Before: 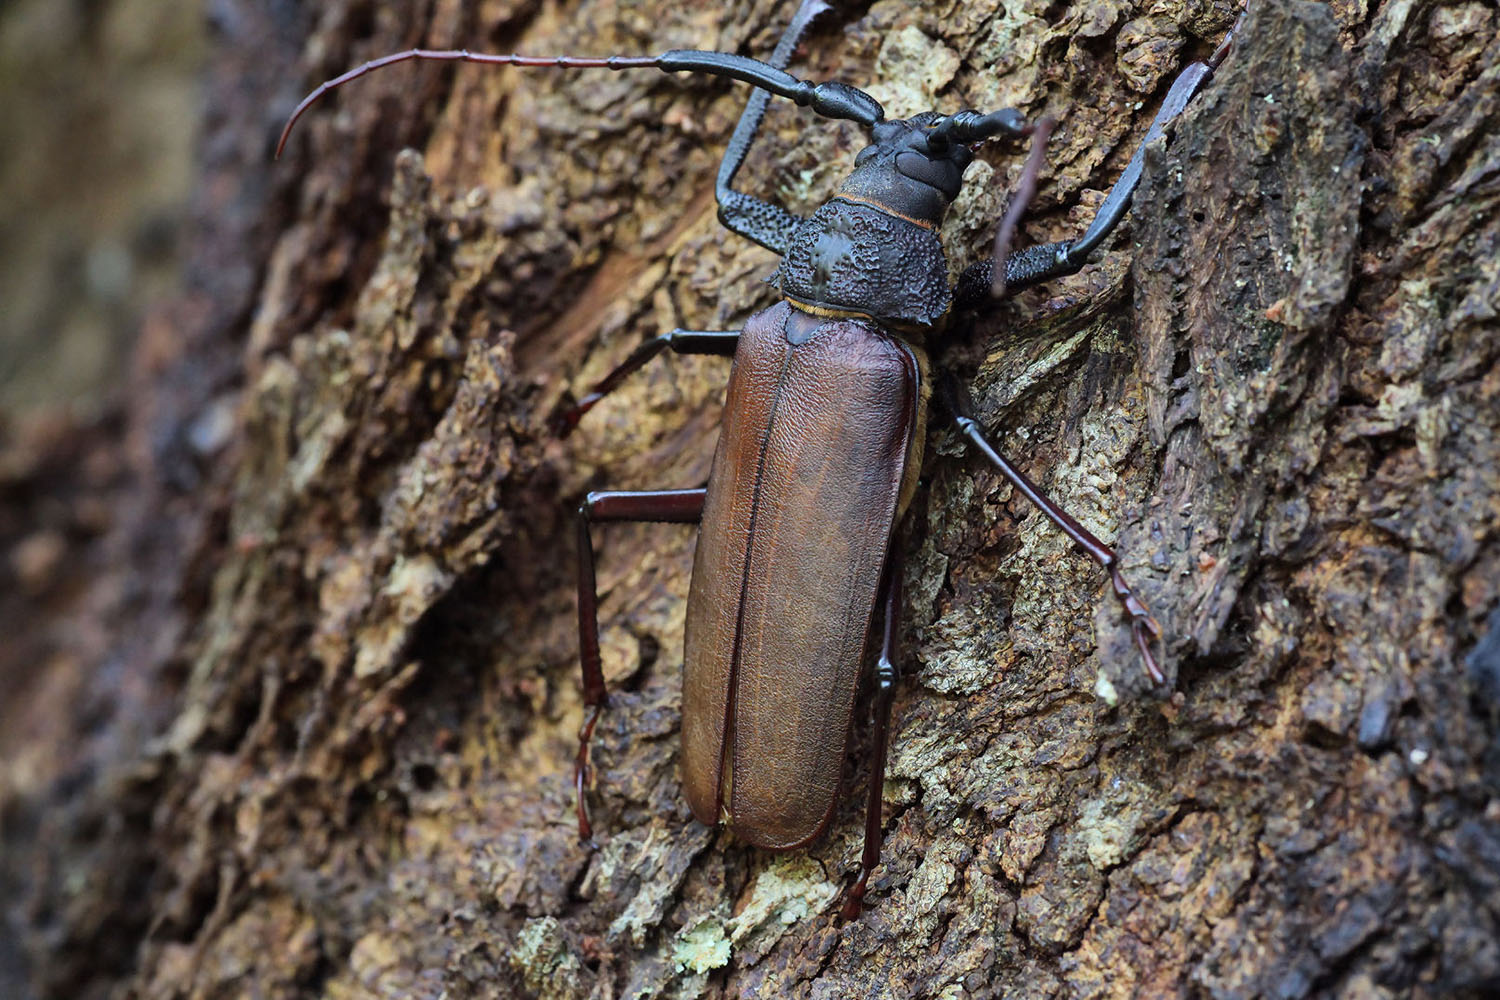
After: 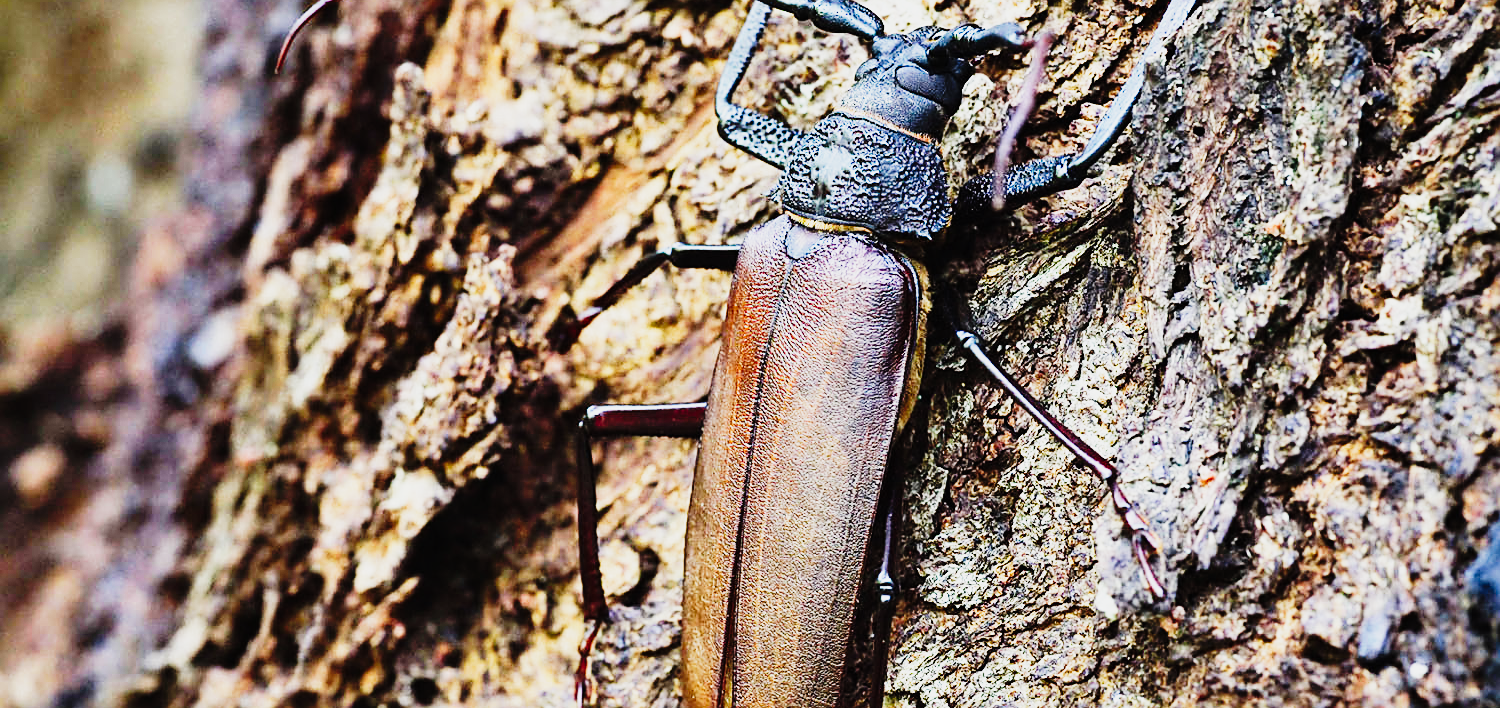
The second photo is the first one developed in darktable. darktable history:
crop and rotate: top 8.681%, bottom 20.443%
tone curve: curves: ch0 [(0, 0.008) (0.081, 0.044) (0.177, 0.123) (0.283, 0.253) (0.427, 0.441) (0.495, 0.524) (0.661, 0.756) (0.796, 0.859) (1, 0.951)]; ch1 [(0, 0) (0.161, 0.092) (0.35, 0.33) (0.392, 0.392) (0.427, 0.426) (0.479, 0.472) (0.505, 0.5) (0.521, 0.519) (0.567, 0.556) (0.583, 0.588) (0.625, 0.627) (0.678, 0.733) (1, 1)]; ch2 [(0, 0) (0.346, 0.362) (0.404, 0.427) (0.502, 0.499) (0.523, 0.522) (0.544, 0.561) (0.58, 0.59) (0.629, 0.642) (0.717, 0.678) (1, 1)], preserve colors none
shadows and highlights: soften with gaussian
sharpen: on, module defaults
exposure: black level correction 0, exposure 0.199 EV, compensate highlight preservation false
base curve: curves: ch0 [(0, 0) (0.028, 0.03) (0.105, 0.232) (0.387, 0.748) (0.754, 0.968) (1, 1)], preserve colors none
